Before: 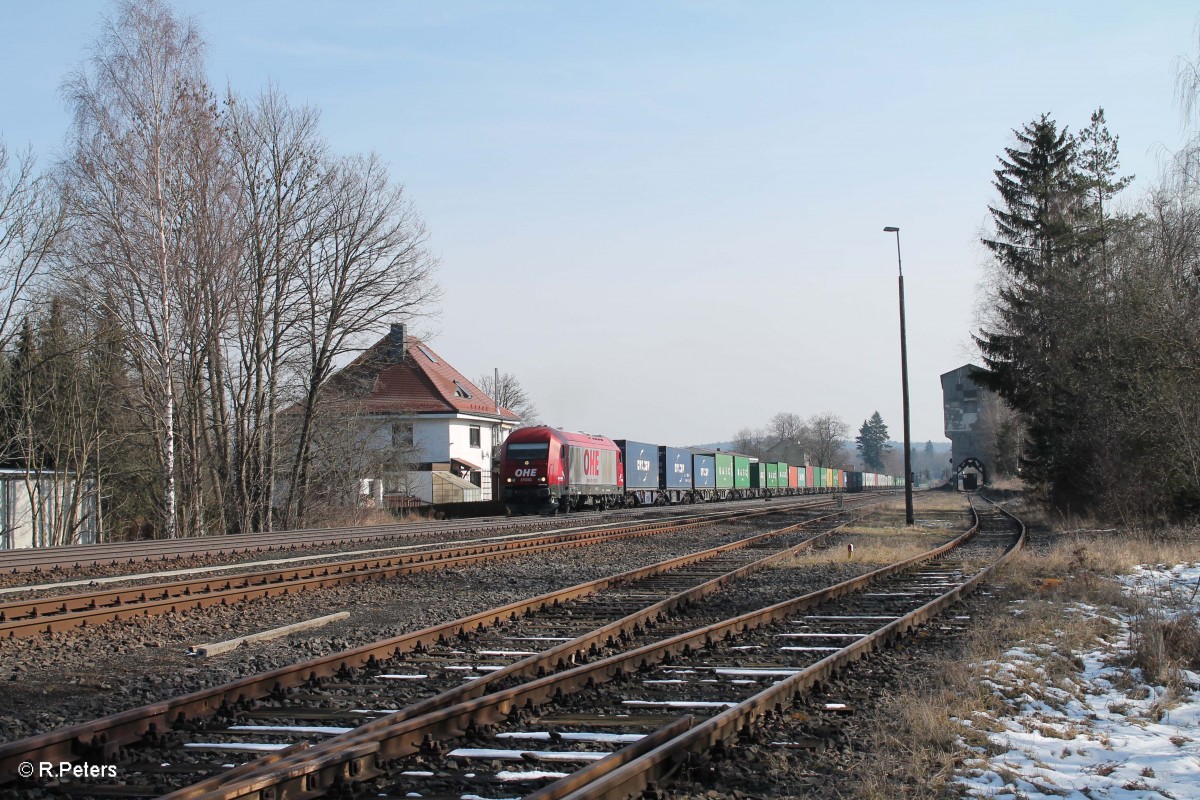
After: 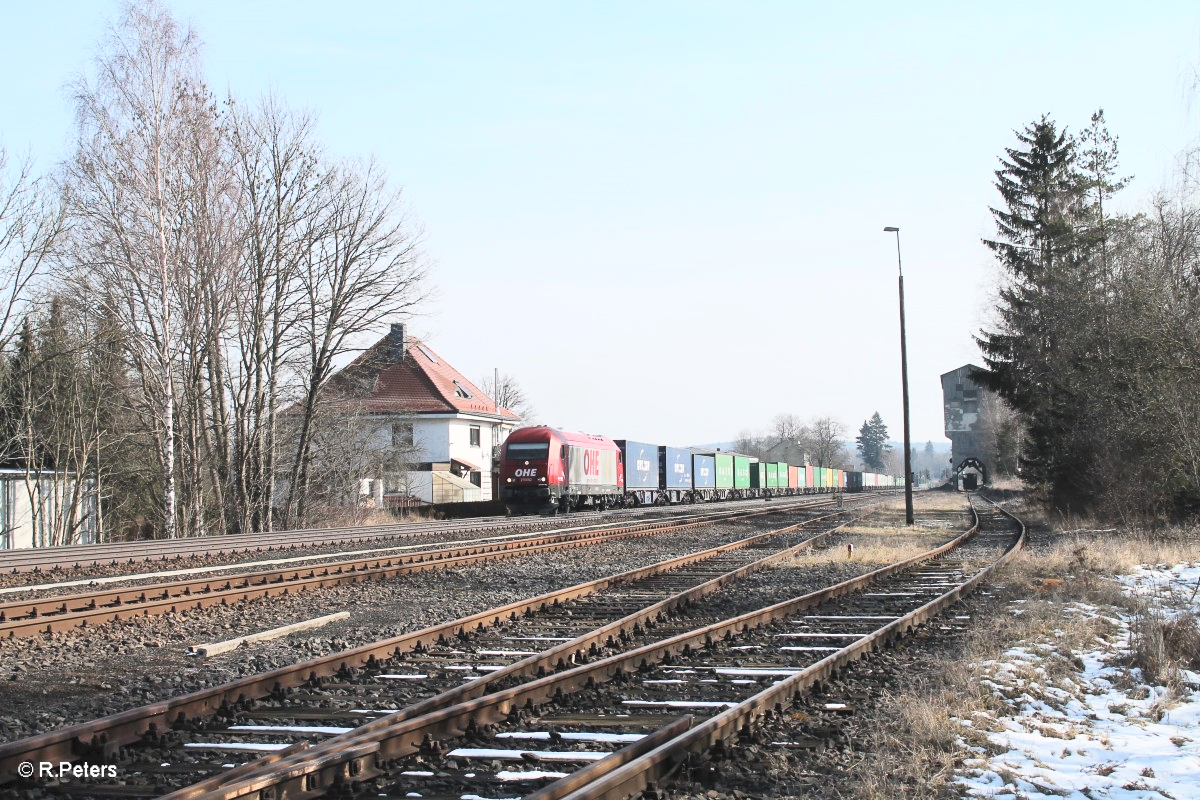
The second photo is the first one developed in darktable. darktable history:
contrast brightness saturation: contrast 0.39, brightness 0.53
exposure: exposure -0.116 EV, compensate exposure bias true, compensate highlight preservation false
